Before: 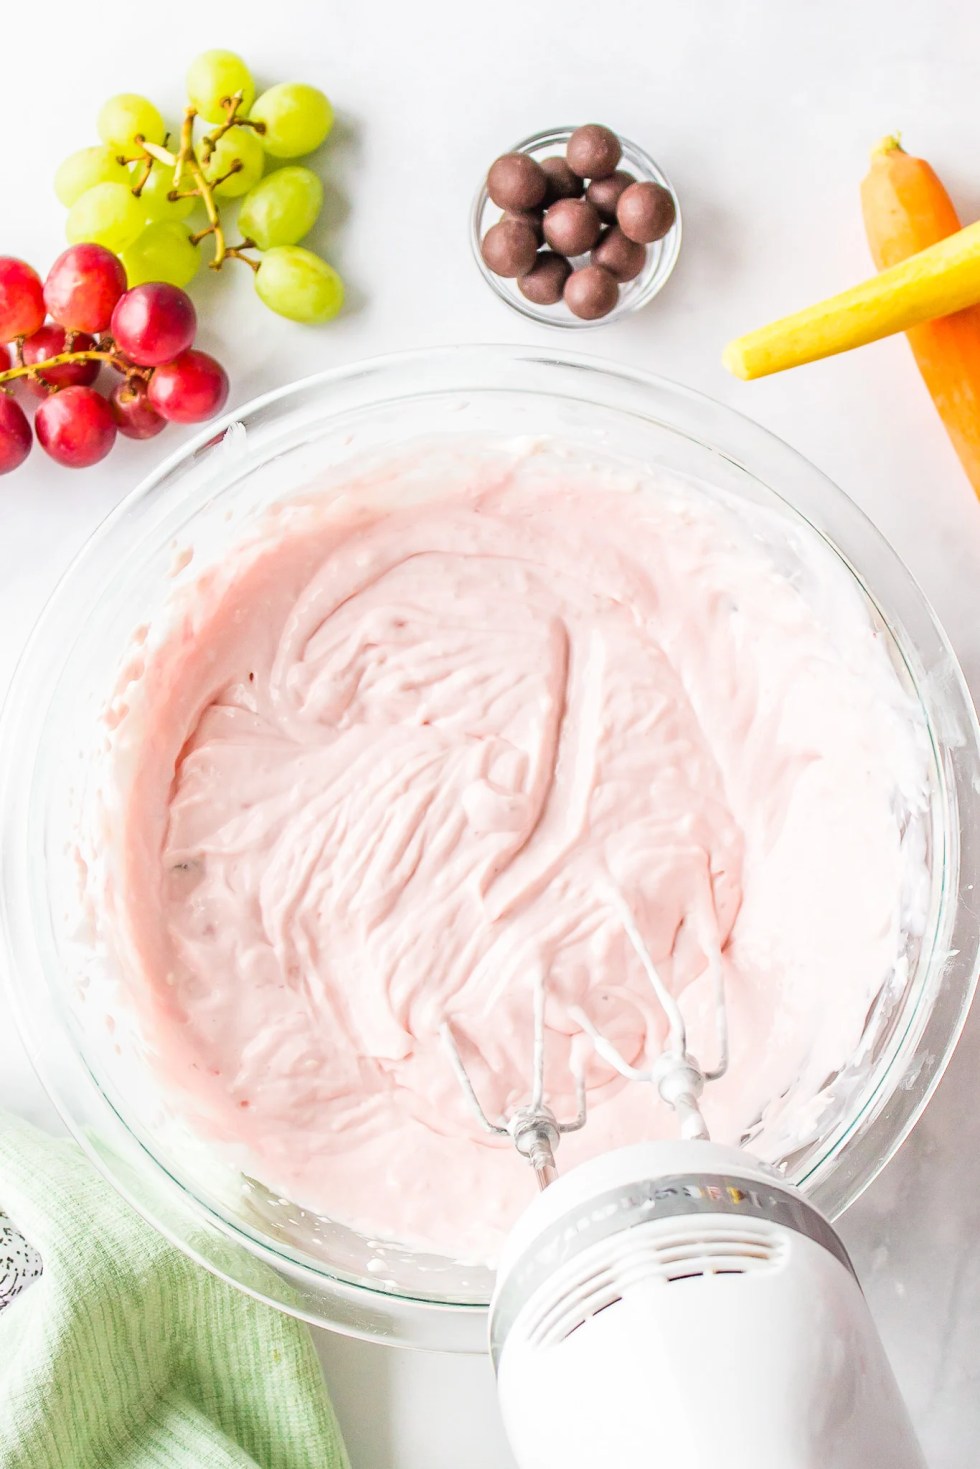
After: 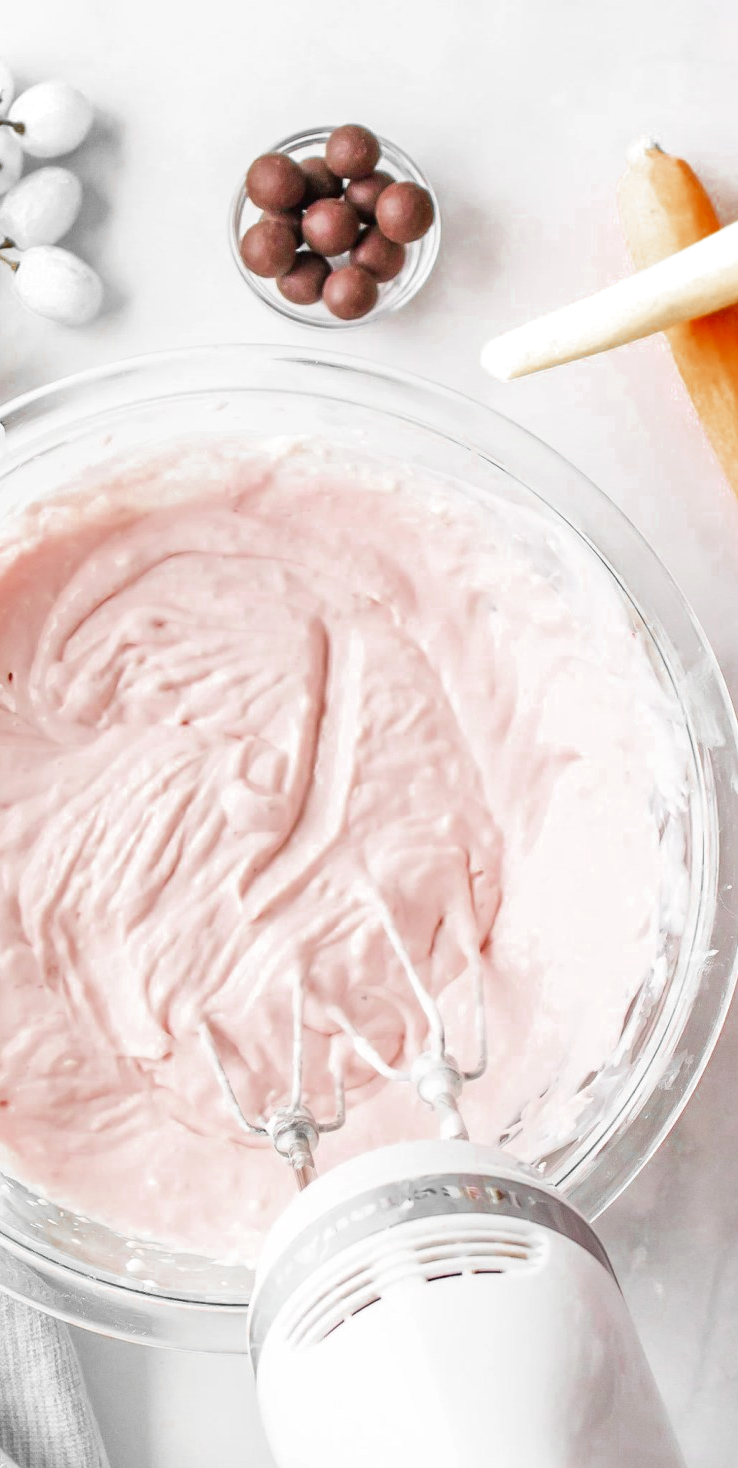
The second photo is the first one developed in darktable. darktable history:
color zones: curves: ch0 [(0, 0.497) (0.096, 0.361) (0.221, 0.538) (0.429, 0.5) (0.571, 0.5) (0.714, 0.5) (0.857, 0.5) (1, 0.497)]; ch1 [(0, 0.5) (0.143, 0.5) (0.257, -0.002) (0.429, 0.04) (0.571, -0.001) (0.714, -0.015) (0.857, 0.024) (1, 0.5)]
crop and rotate: left 24.6%
